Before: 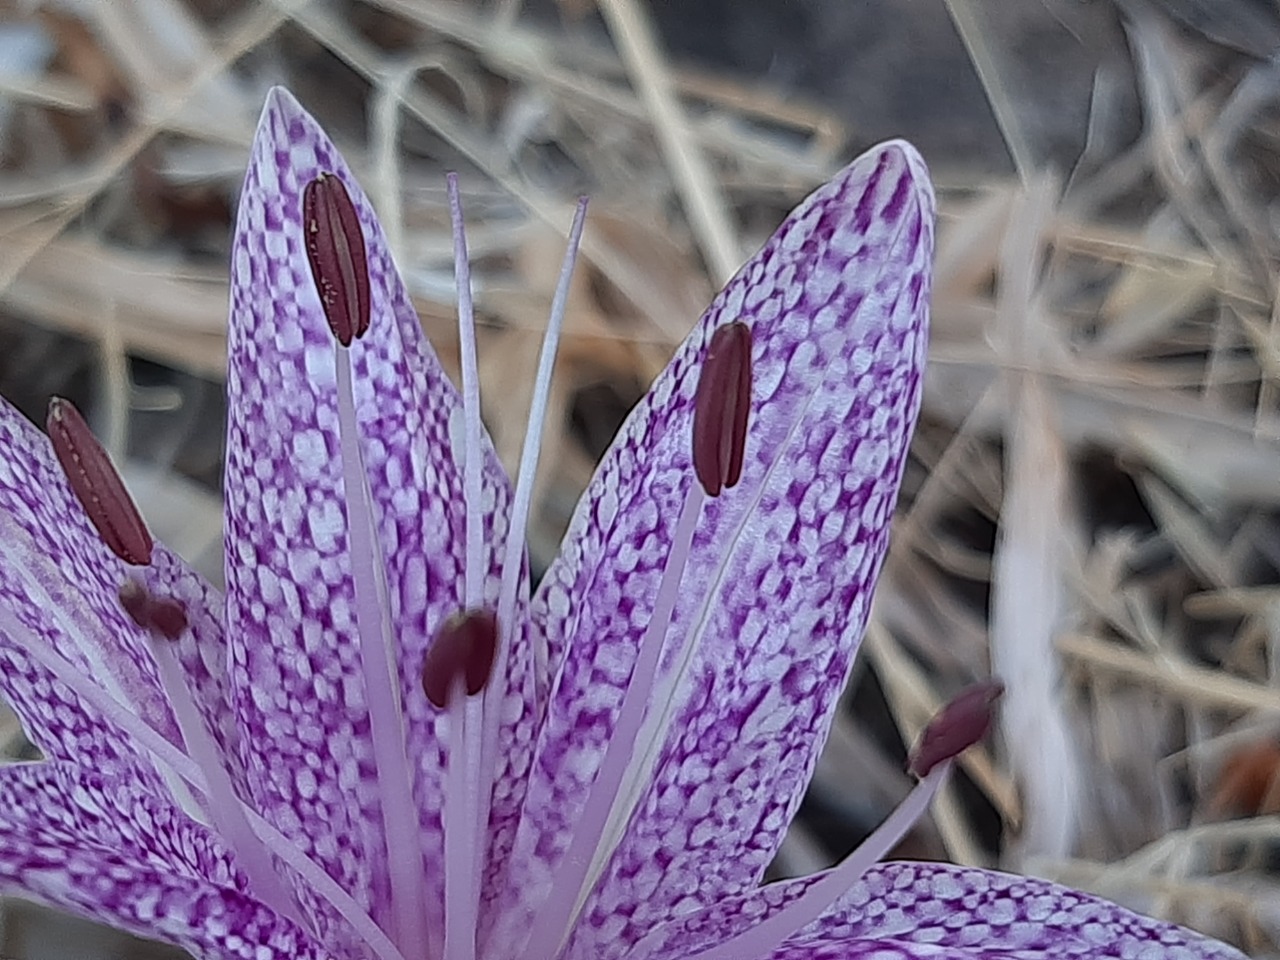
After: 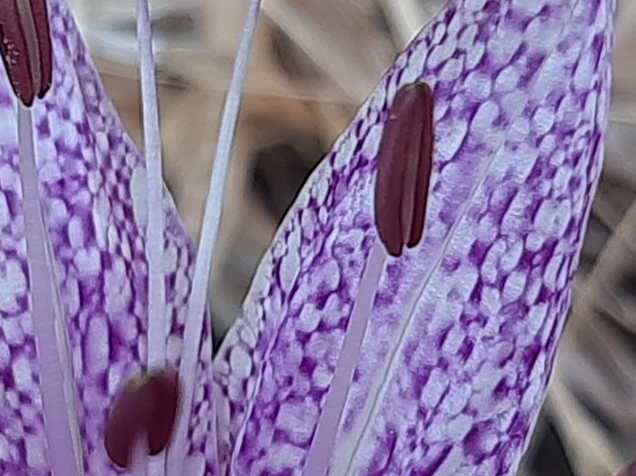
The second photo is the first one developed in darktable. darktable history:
crop: left 24.919%, top 25.03%, right 25.342%, bottom 25.347%
